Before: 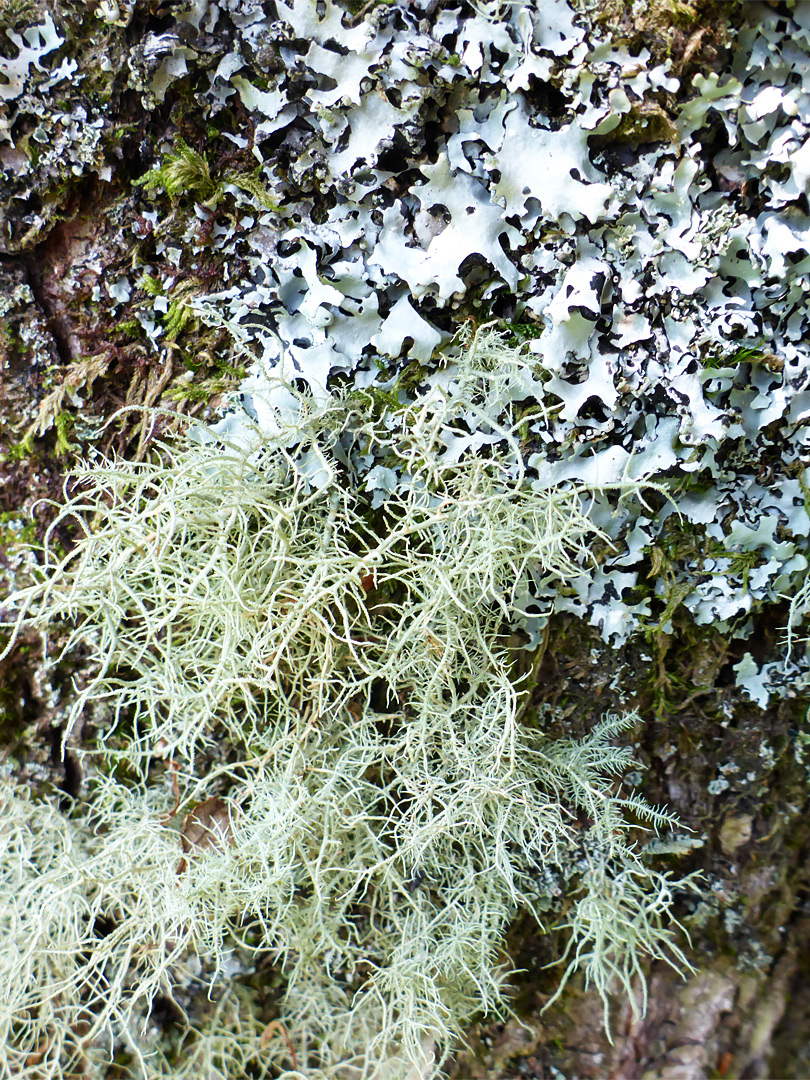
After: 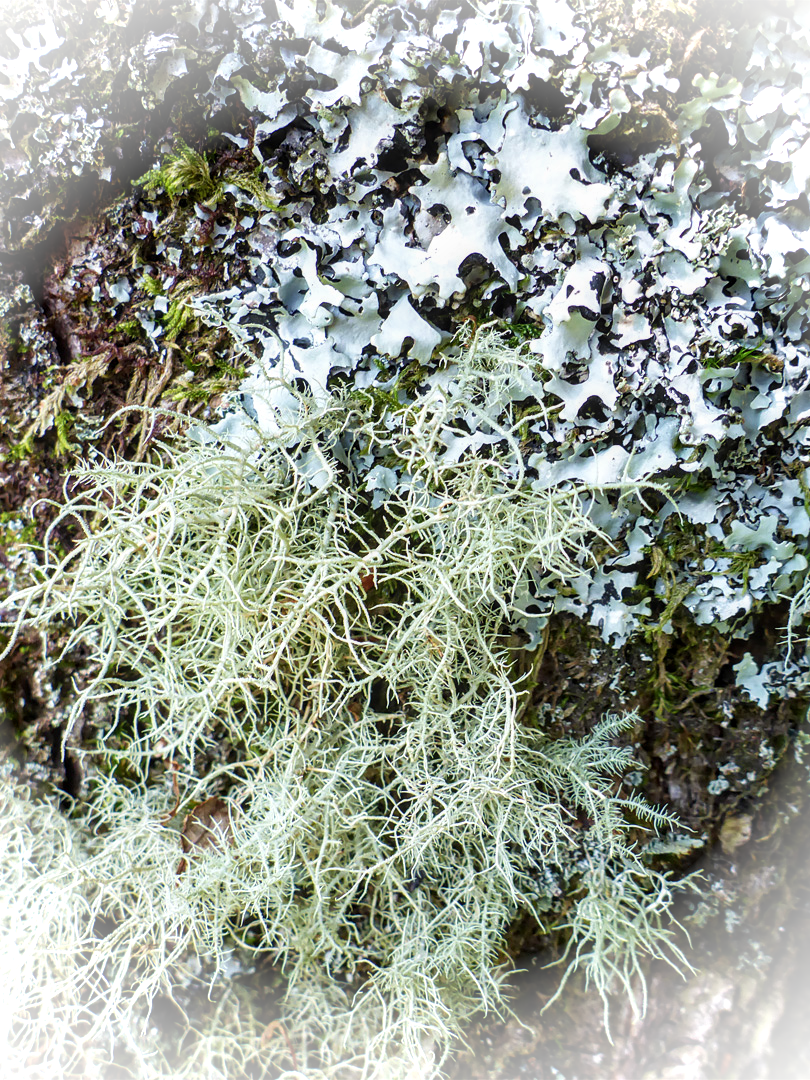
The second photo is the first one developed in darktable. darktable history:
vignetting: brightness 0.983, saturation -0.493, unbound false
local contrast: on, module defaults
